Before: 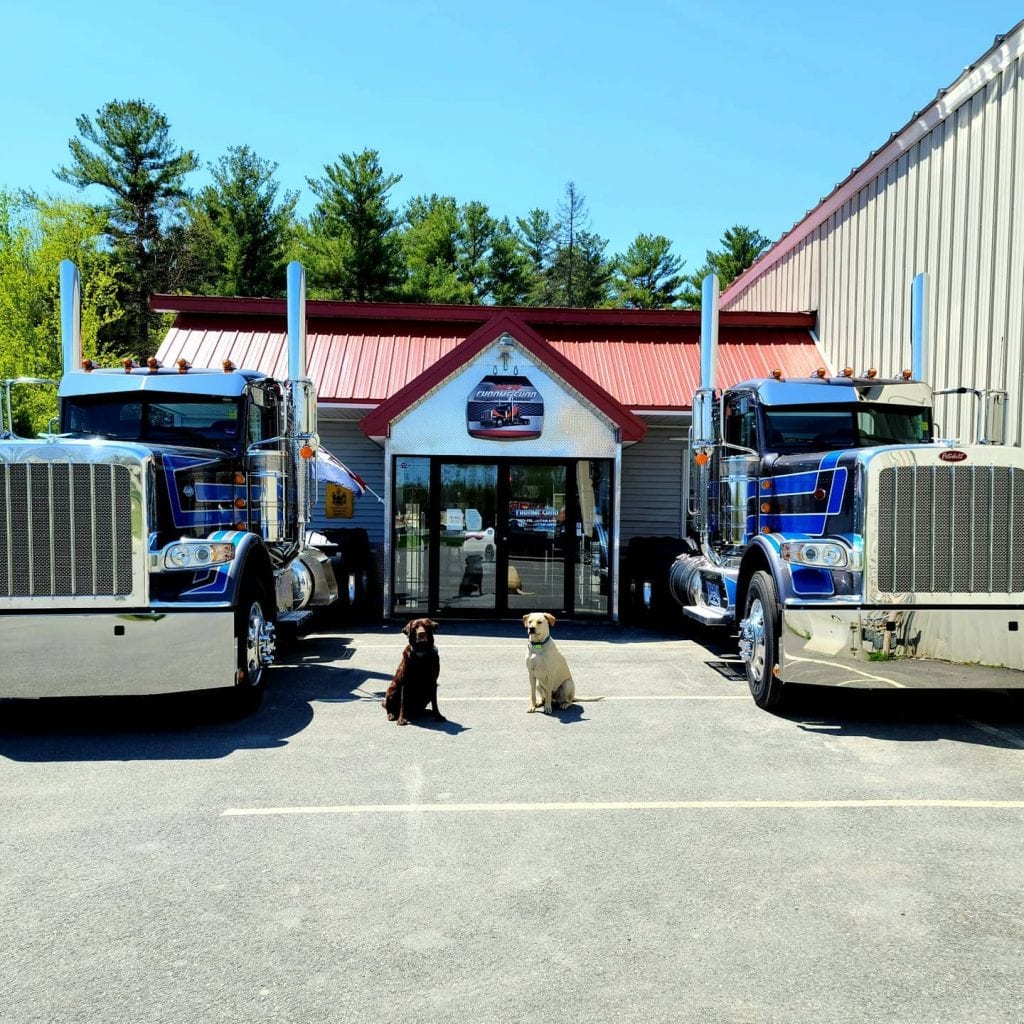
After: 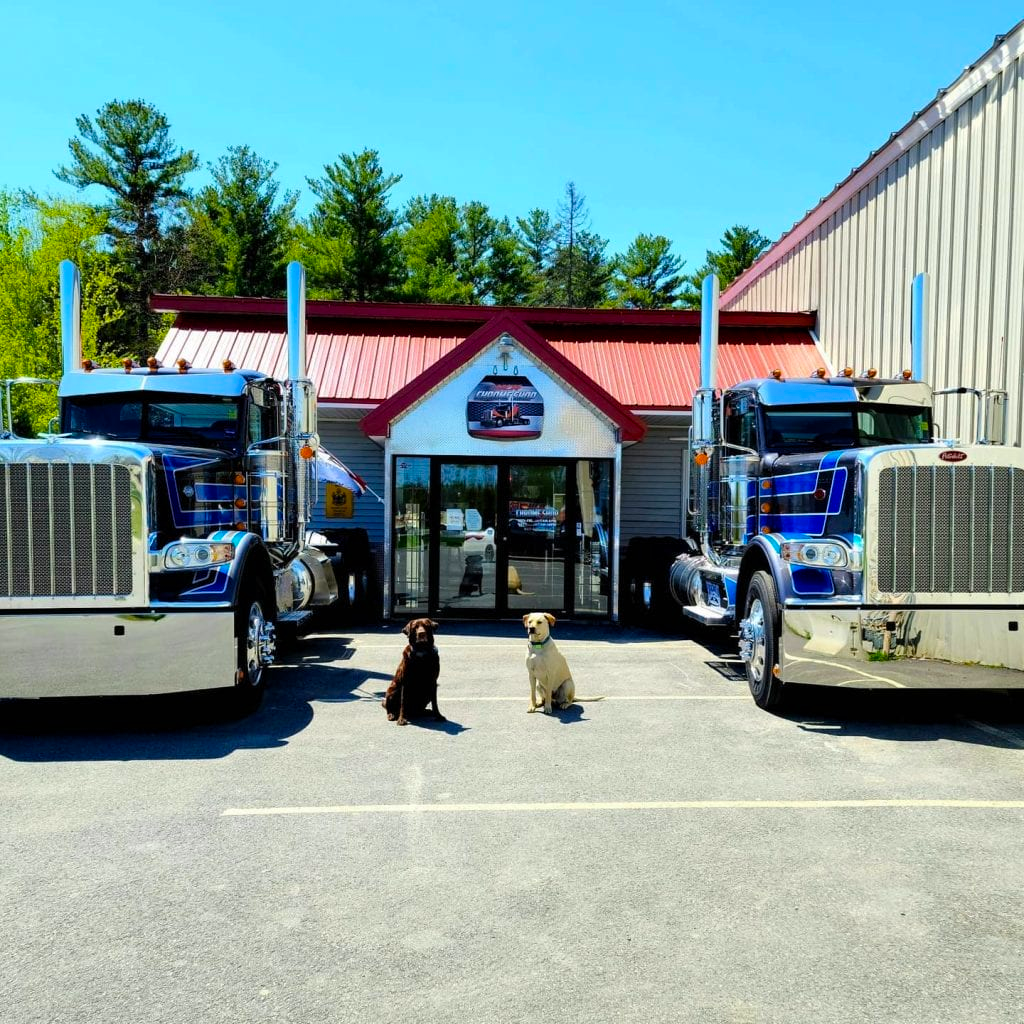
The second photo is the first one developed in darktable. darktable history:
color balance rgb: linear chroma grading › shadows -3.306%, linear chroma grading › highlights -3.693%, perceptual saturation grading › global saturation 39.753%
